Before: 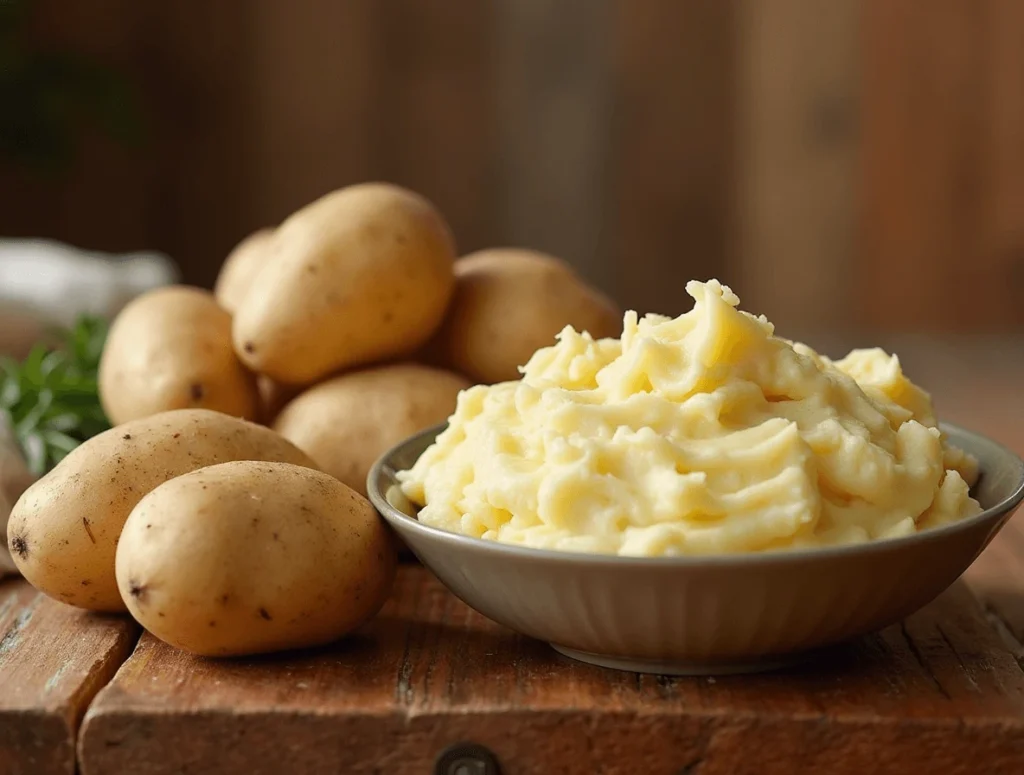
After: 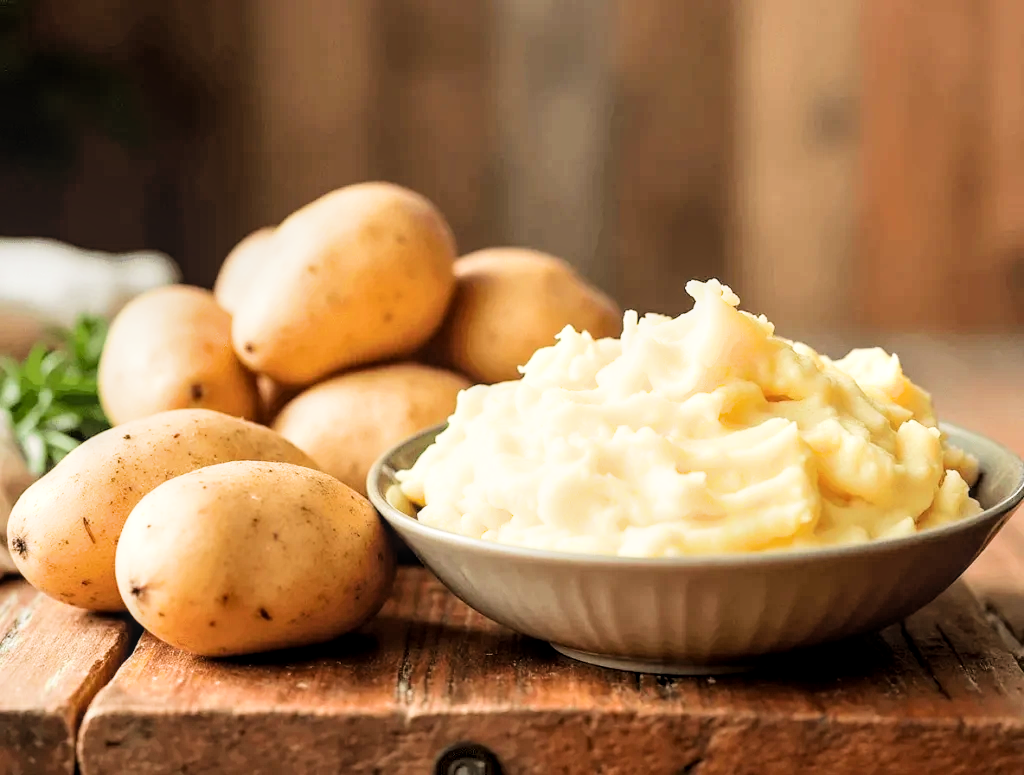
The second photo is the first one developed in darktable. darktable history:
local contrast: on, module defaults
filmic rgb: black relative exposure -5 EV, hardness 2.88, contrast 1.4
exposure: black level correction 0, exposure 1.5 EV, compensate exposure bias true, compensate highlight preservation false
color balance rgb: global vibrance 10%
